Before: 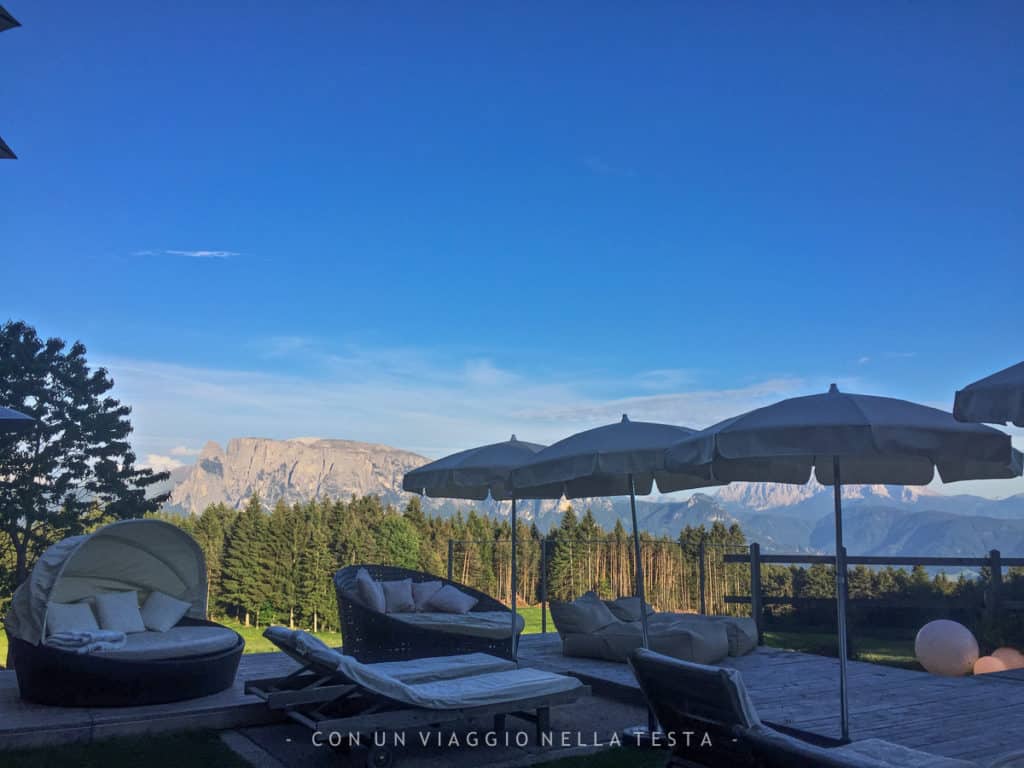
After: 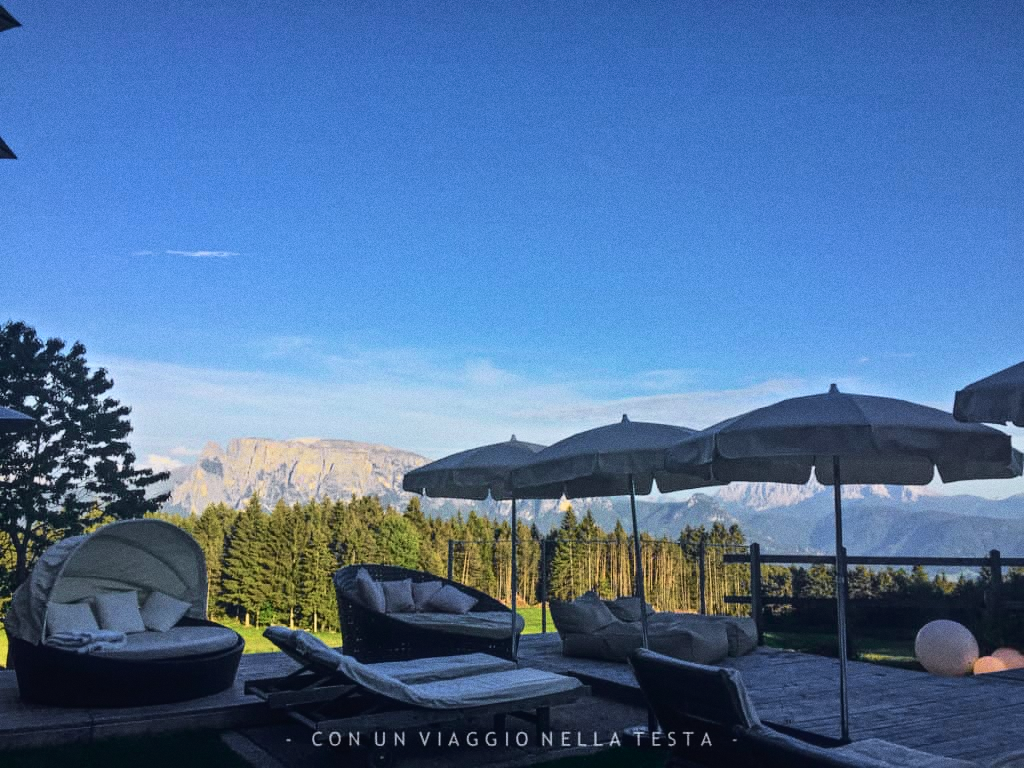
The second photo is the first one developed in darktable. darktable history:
grain: coarseness 0.09 ISO
velvia: on, module defaults
tone curve: curves: ch0 [(0, 0.023) (0.104, 0.058) (0.21, 0.162) (0.469, 0.524) (0.579, 0.65) (0.725, 0.8) (0.858, 0.903) (1, 0.974)]; ch1 [(0, 0) (0.414, 0.395) (0.447, 0.447) (0.502, 0.501) (0.521, 0.512) (0.566, 0.566) (0.618, 0.61) (0.654, 0.642) (1, 1)]; ch2 [(0, 0) (0.369, 0.388) (0.437, 0.453) (0.492, 0.485) (0.524, 0.508) (0.553, 0.566) (0.583, 0.608) (1, 1)], color space Lab, independent channels, preserve colors none
